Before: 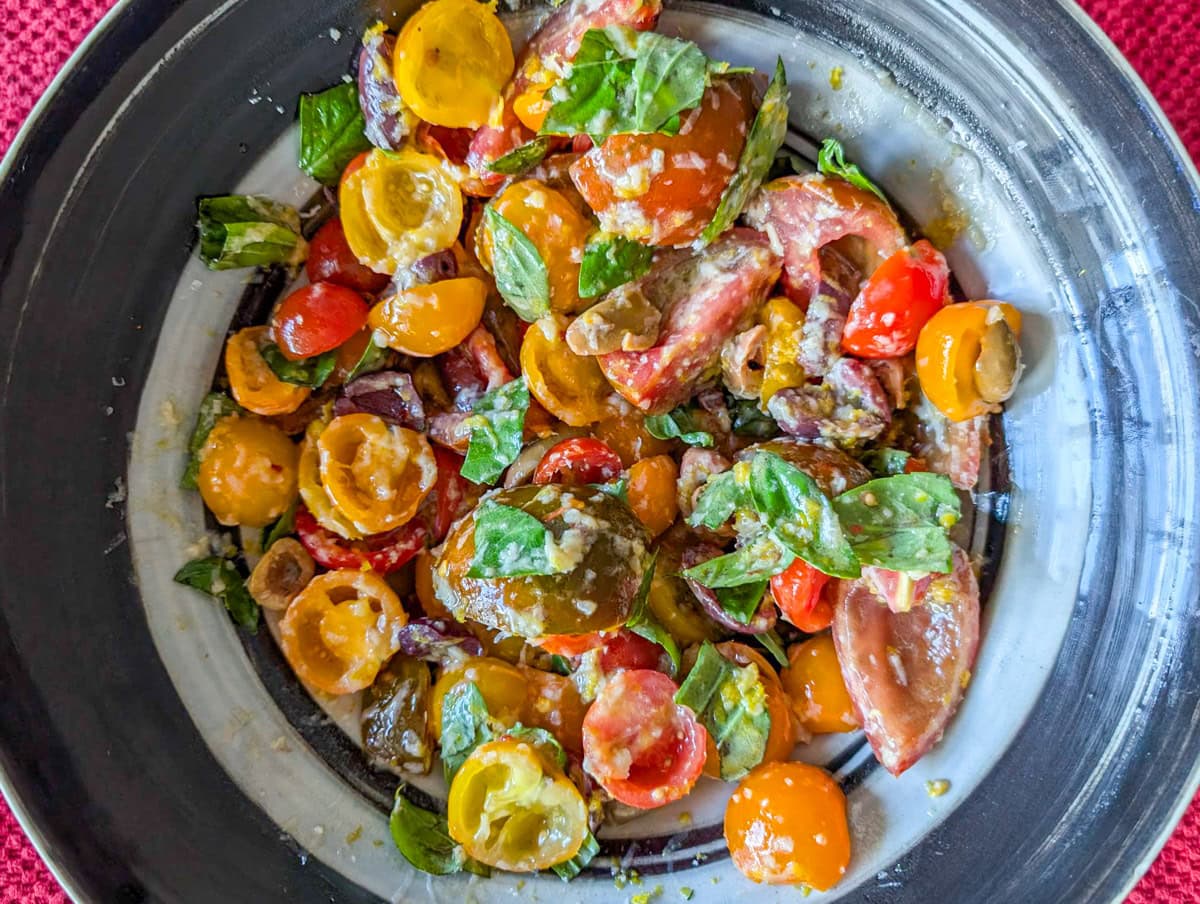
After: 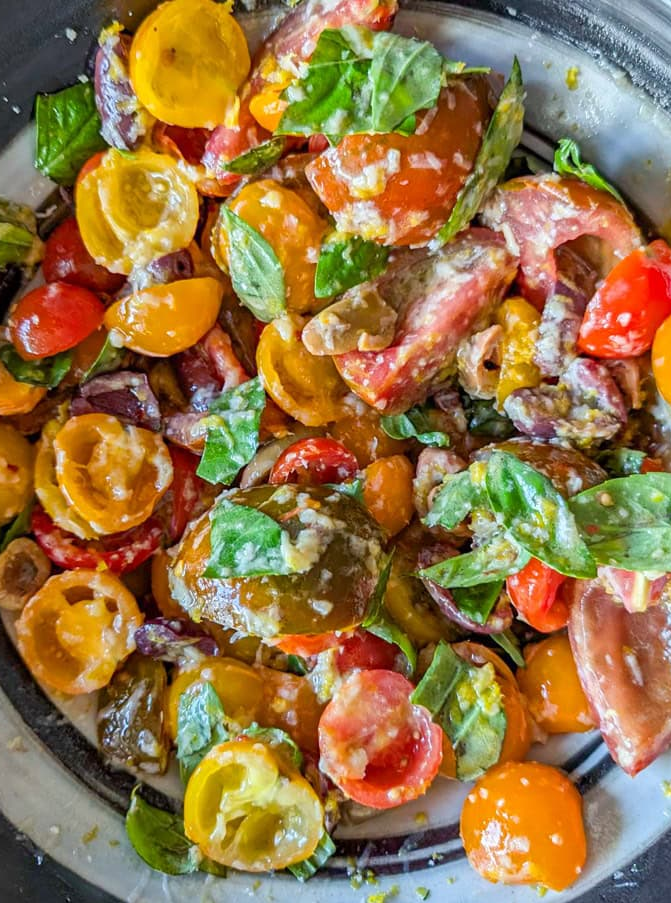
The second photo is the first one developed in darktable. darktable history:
crop: left 22.013%, right 22.06%, bottom 0.011%
